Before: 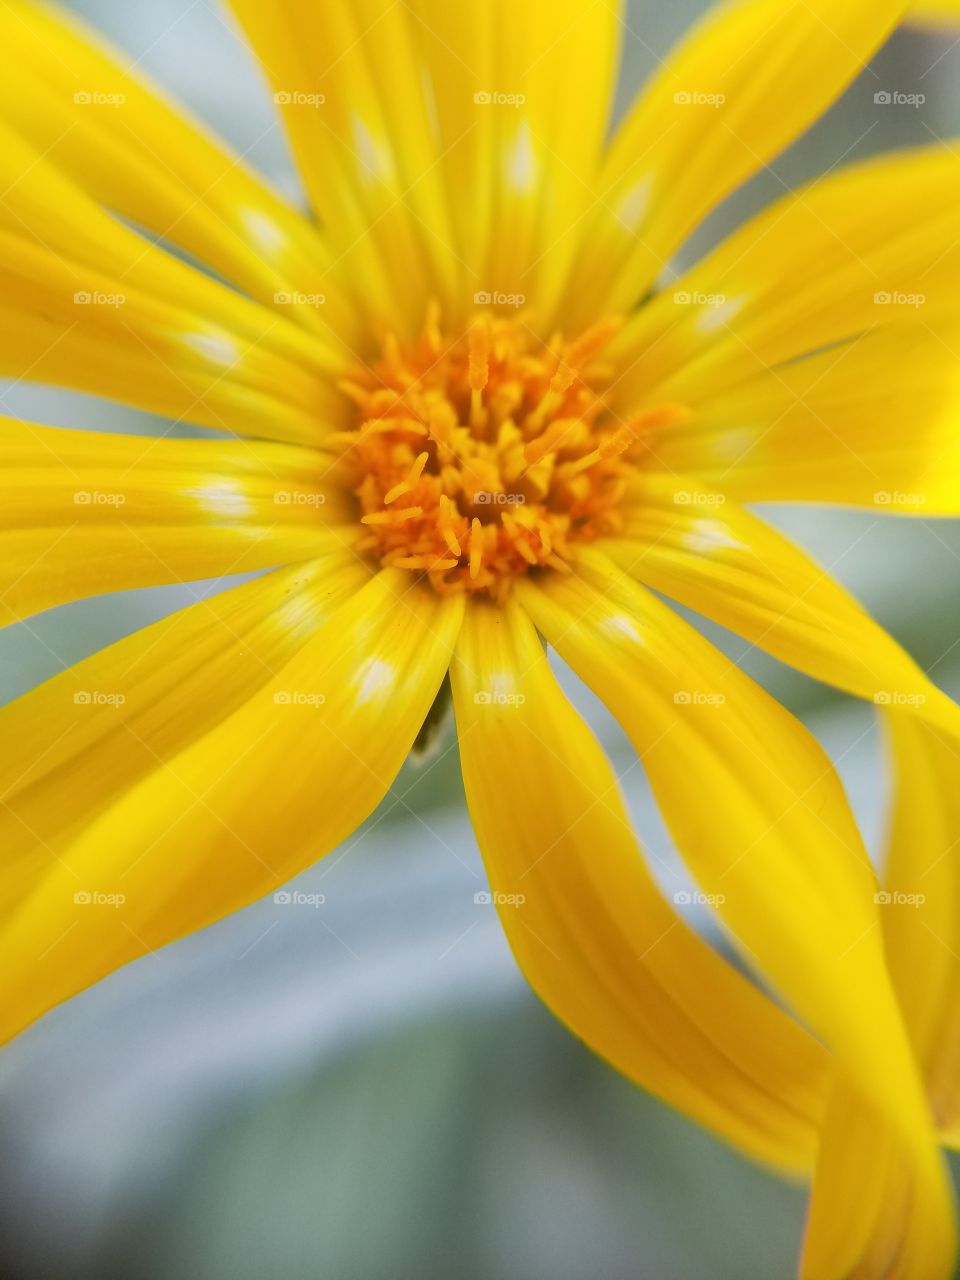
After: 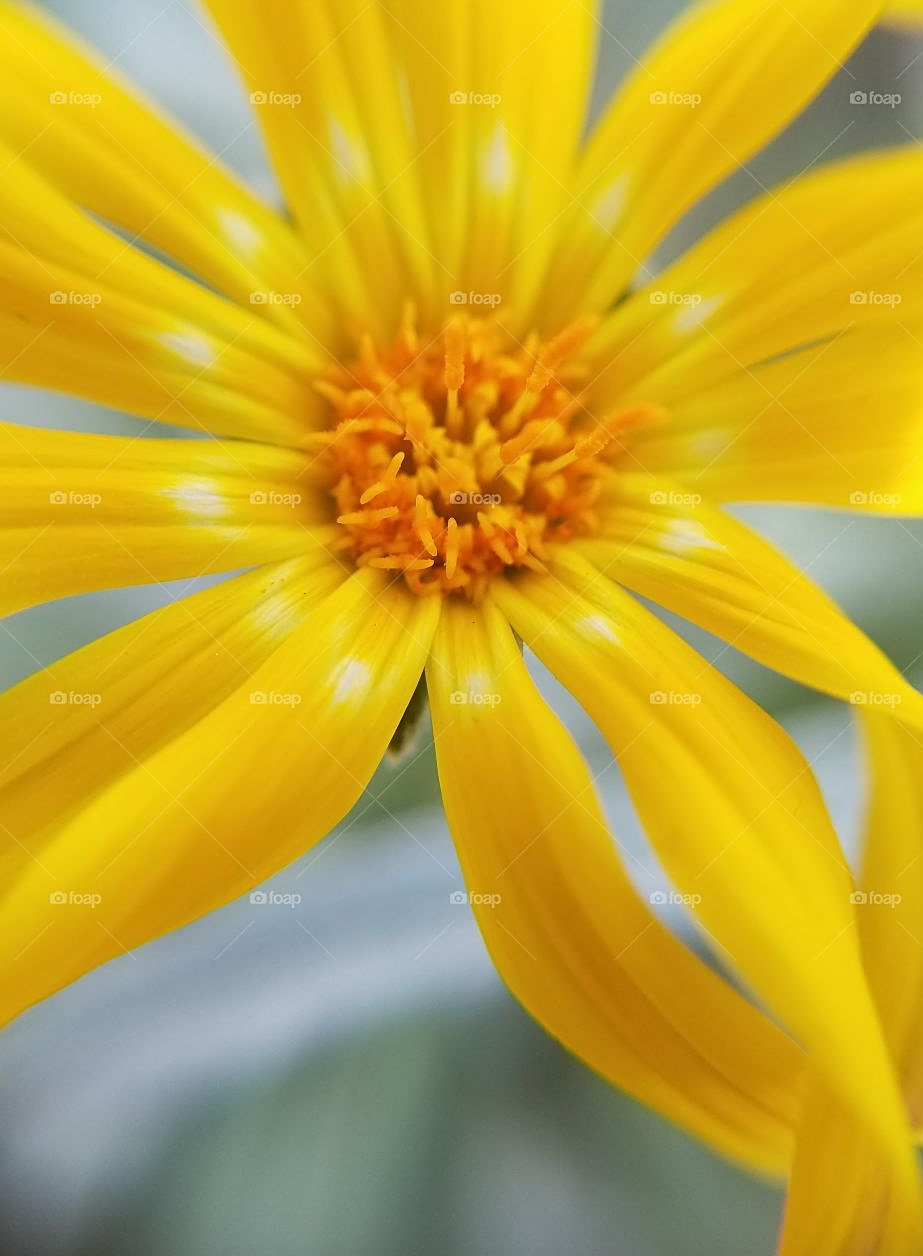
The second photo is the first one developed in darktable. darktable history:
sharpen: on, module defaults
exposure: exposure -0.054 EV, compensate exposure bias true, compensate highlight preservation false
crop and rotate: left 2.521%, right 1.332%, bottom 1.807%
